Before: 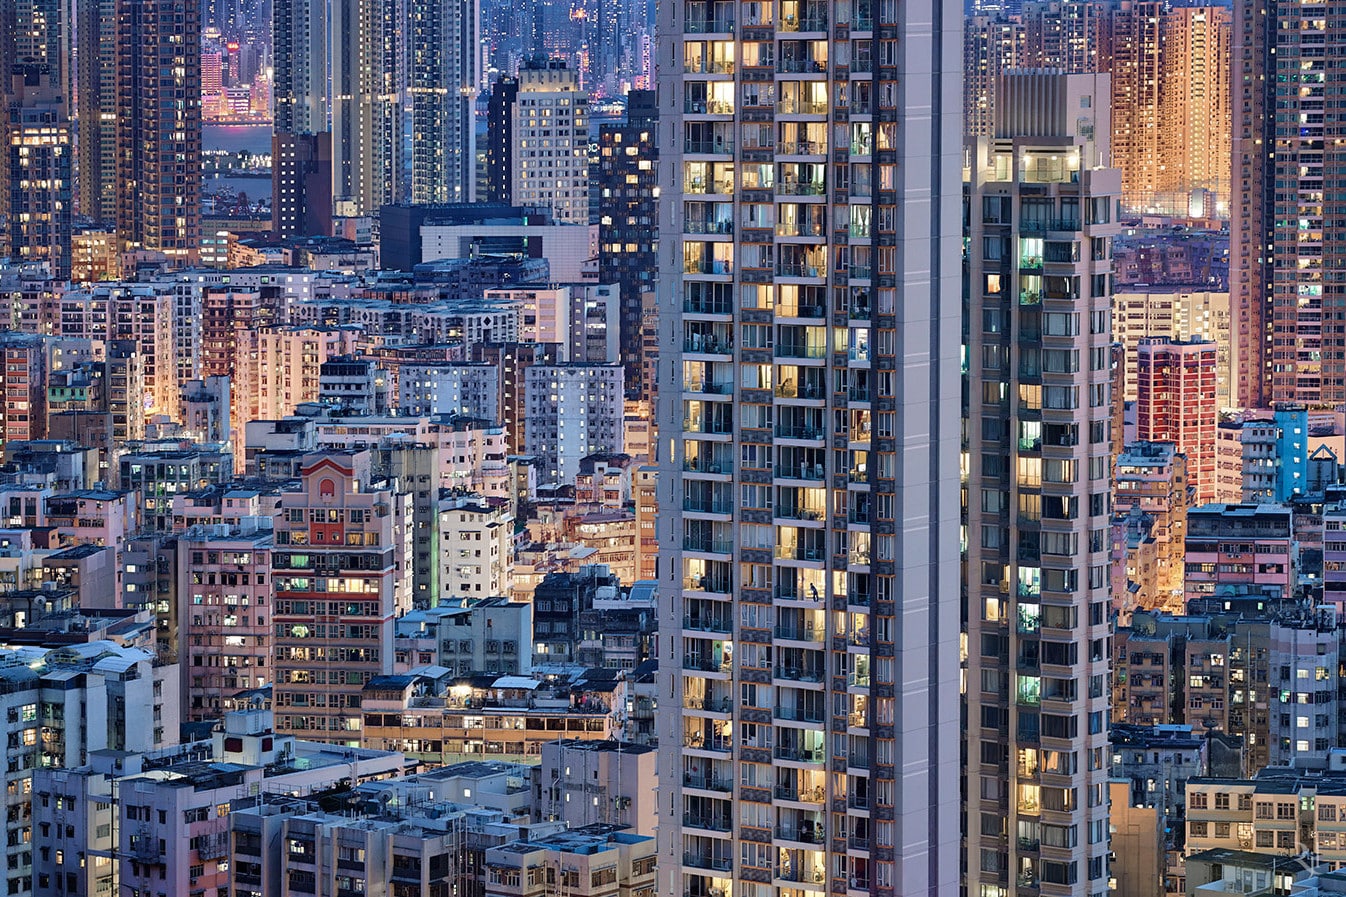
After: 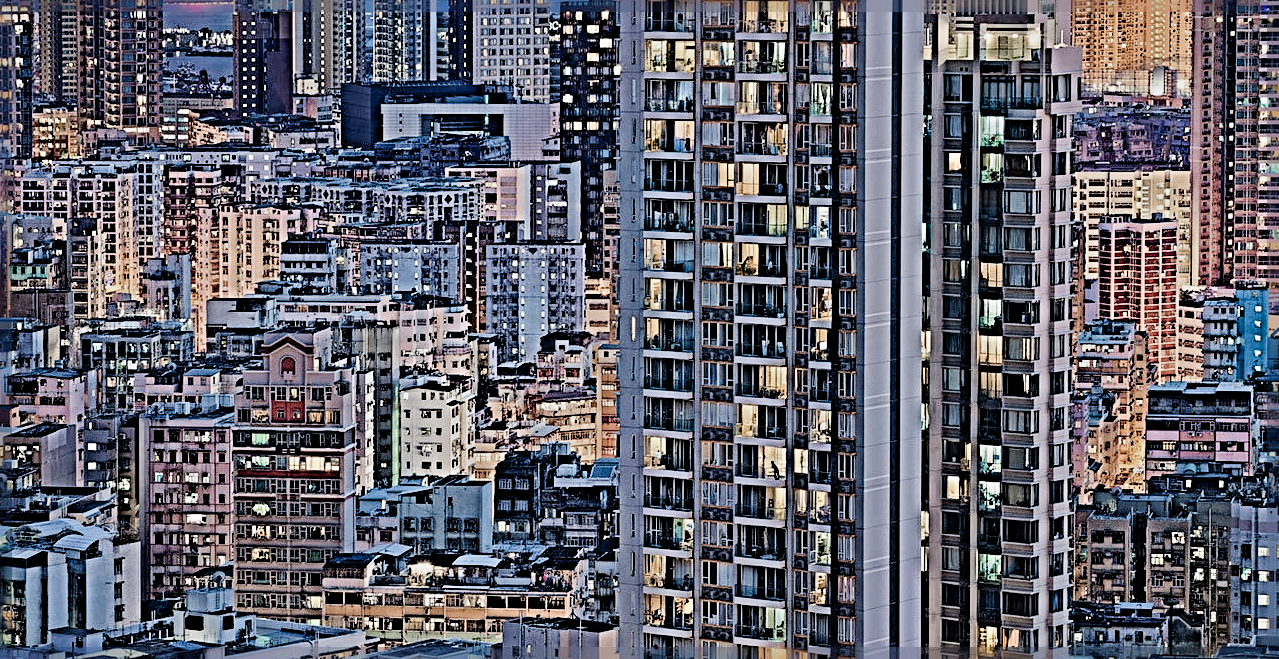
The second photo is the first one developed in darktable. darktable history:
sharpen: radius 6.281, amount 1.803, threshold 0.225
crop and rotate: left 2.94%, top 13.69%, right 1.987%, bottom 12.749%
filmic rgb: black relative exposure -7.11 EV, white relative exposure 5.38 EV, hardness 3.02
